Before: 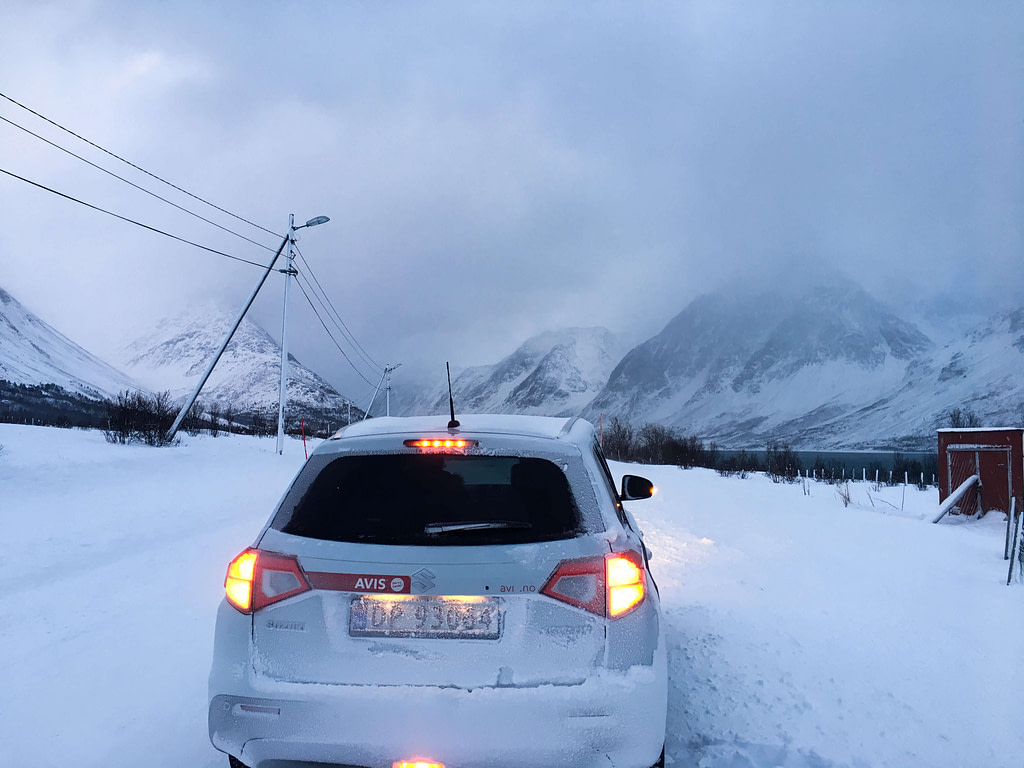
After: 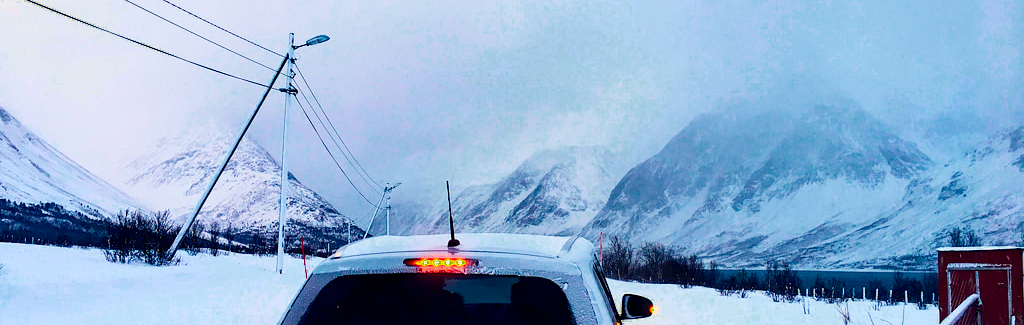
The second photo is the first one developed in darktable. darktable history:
color balance rgb: shadows lift › chroma 1.508%, shadows lift › hue 260.56°, white fulcrum 0.068 EV, linear chroma grading › global chroma 14.661%, perceptual saturation grading › global saturation 27.606%, perceptual saturation grading › highlights -25.446%, perceptual saturation grading › shadows 24.035%, global vibrance 10.79%
local contrast: highlights 101%, shadows 101%, detail 120%, midtone range 0.2
color correction: highlights a* 2.4, highlights b* 23.46
crop and rotate: top 23.65%, bottom 33.985%
contrast equalizer: octaves 7, y [[0.5, 0.501, 0.532, 0.538, 0.54, 0.541], [0.5 ×6], [0.5 ×6], [0 ×6], [0 ×6]]
tone curve: curves: ch0 [(0, 0.003) (0.044, 0.032) (0.12, 0.089) (0.19, 0.175) (0.271, 0.294) (0.457, 0.546) (0.588, 0.71) (0.701, 0.815) (0.86, 0.922) (1, 0.982)]; ch1 [(0, 0) (0.247, 0.215) (0.433, 0.382) (0.466, 0.426) (0.493, 0.481) (0.501, 0.5) (0.517, 0.524) (0.557, 0.582) (0.598, 0.651) (0.671, 0.735) (0.796, 0.85) (1, 1)]; ch2 [(0, 0) (0.249, 0.216) (0.357, 0.317) (0.448, 0.432) (0.478, 0.492) (0.498, 0.499) (0.517, 0.53) (0.537, 0.57) (0.569, 0.623) (0.61, 0.663) (0.706, 0.75) (0.808, 0.809) (0.991, 0.968)], color space Lab, independent channels, preserve colors none
color zones: curves: ch0 [(0.25, 0.5) (0.347, 0.092) (0.75, 0.5)]; ch1 [(0.25, 0.5) (0.33, 0.51) (0.75, 0.5)]
